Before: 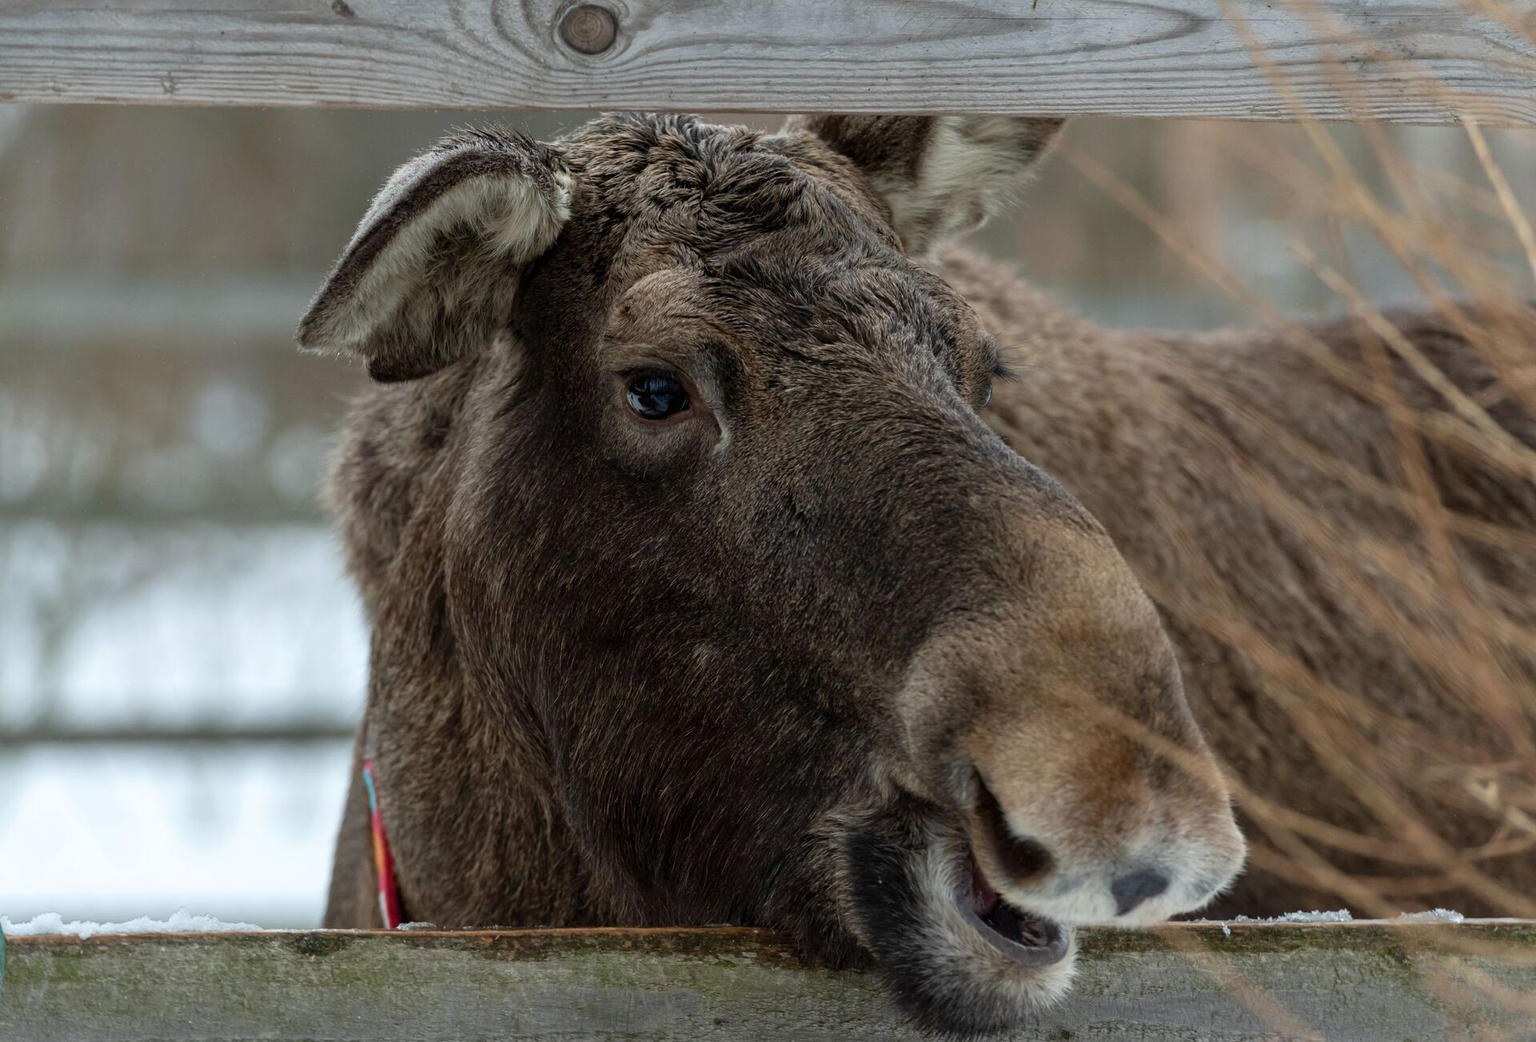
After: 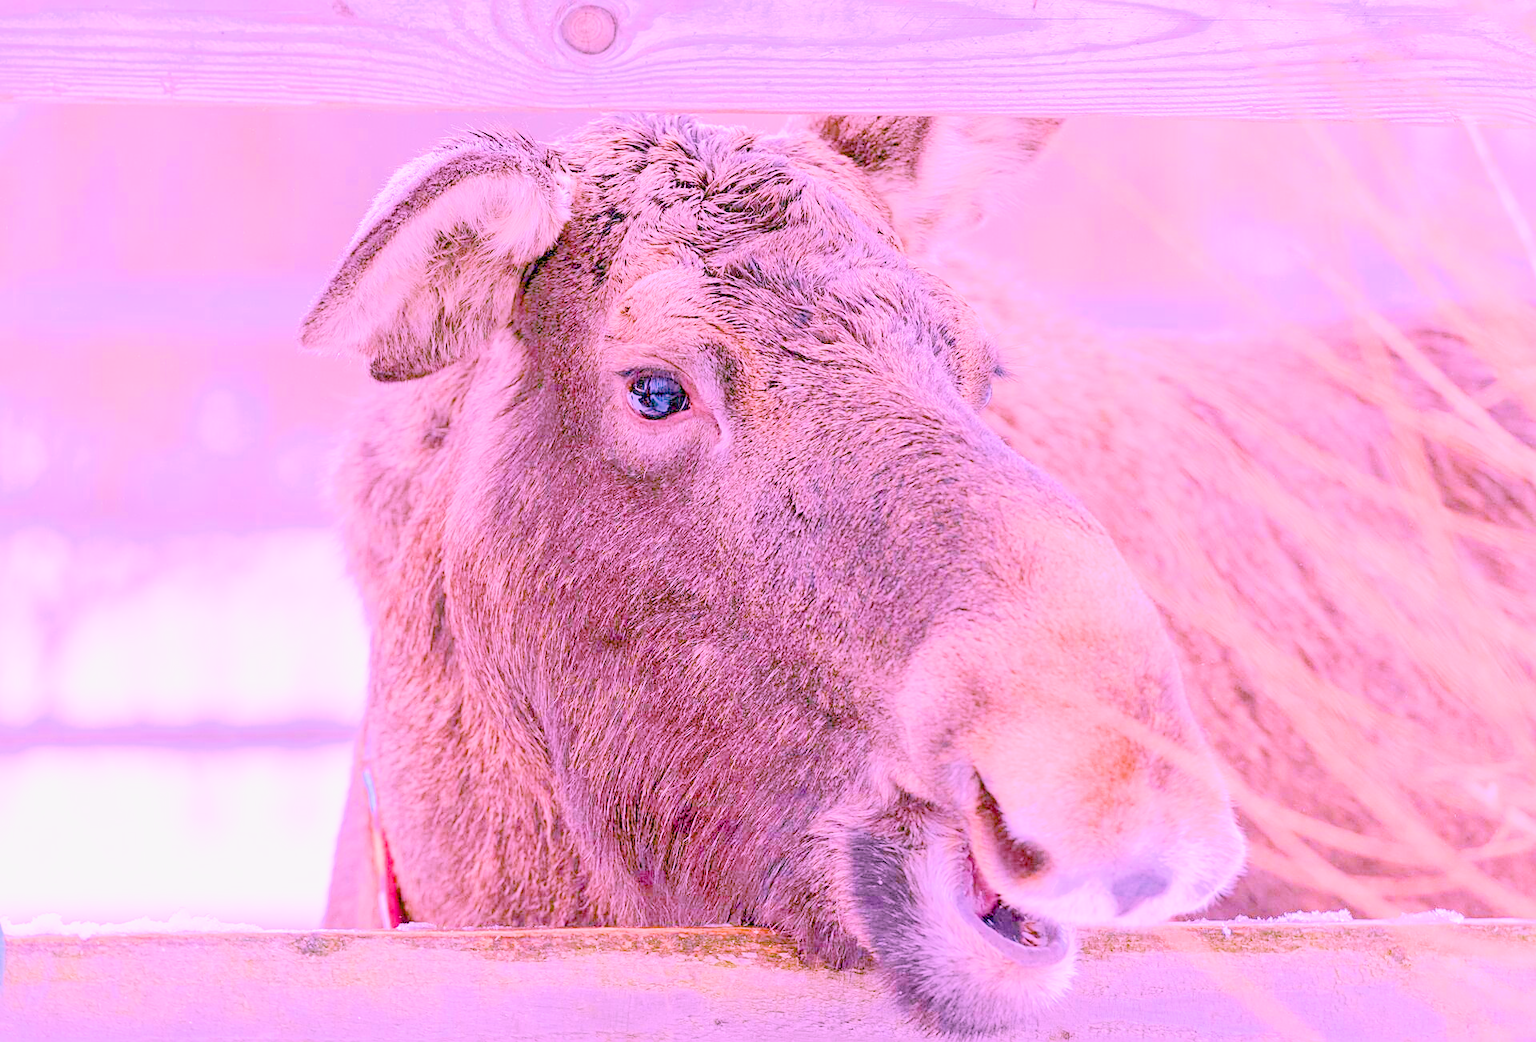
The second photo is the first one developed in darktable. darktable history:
tone equalizer "relight: fill-in": -7 EV 0.15 EV, -6 EV 0.6 EV, -5 EV 1.15 EV, -4 EV 1.33 EV, -3 EV 1.15 EV, -2 EV 0.6 EV, -1 EV 0.15 EV, mask exposure compensation -0.5 EV
color balance rgb: linear chroma grading › global chroma 9%, perceptual saturation grading › global saturation 36%, perceptual saturation grading › shadows 35%, perceptual brilliance grading › global brilliance 15%, perceptual brilliance grading › shadows -35%, global vibrance 15%
filmic rgb: black relative exposure -7.15 EV, white relative exposure 5.36 EV, hardness 3.02, color science v6 (2022)
highlight reconstruction: iterations 1, diameter of reconstruction 64 px
lens correction: scale 1.01, crop 1, focal 85, aperture 2.8, distance 7.77, camera "Canon EOS RP", lens "Canon RF 85mm F2 MACRO IS STM"
raw denoise: x [[0, 0.25, 0.5, 0.75, 1] ×4]
sharpen: on, module defaults
white balance: red 1.803, blue 1.886
exposure: black level correction 0, exposure 0.953 EV, compensate exposure bias true, compensate highlight preservation false
